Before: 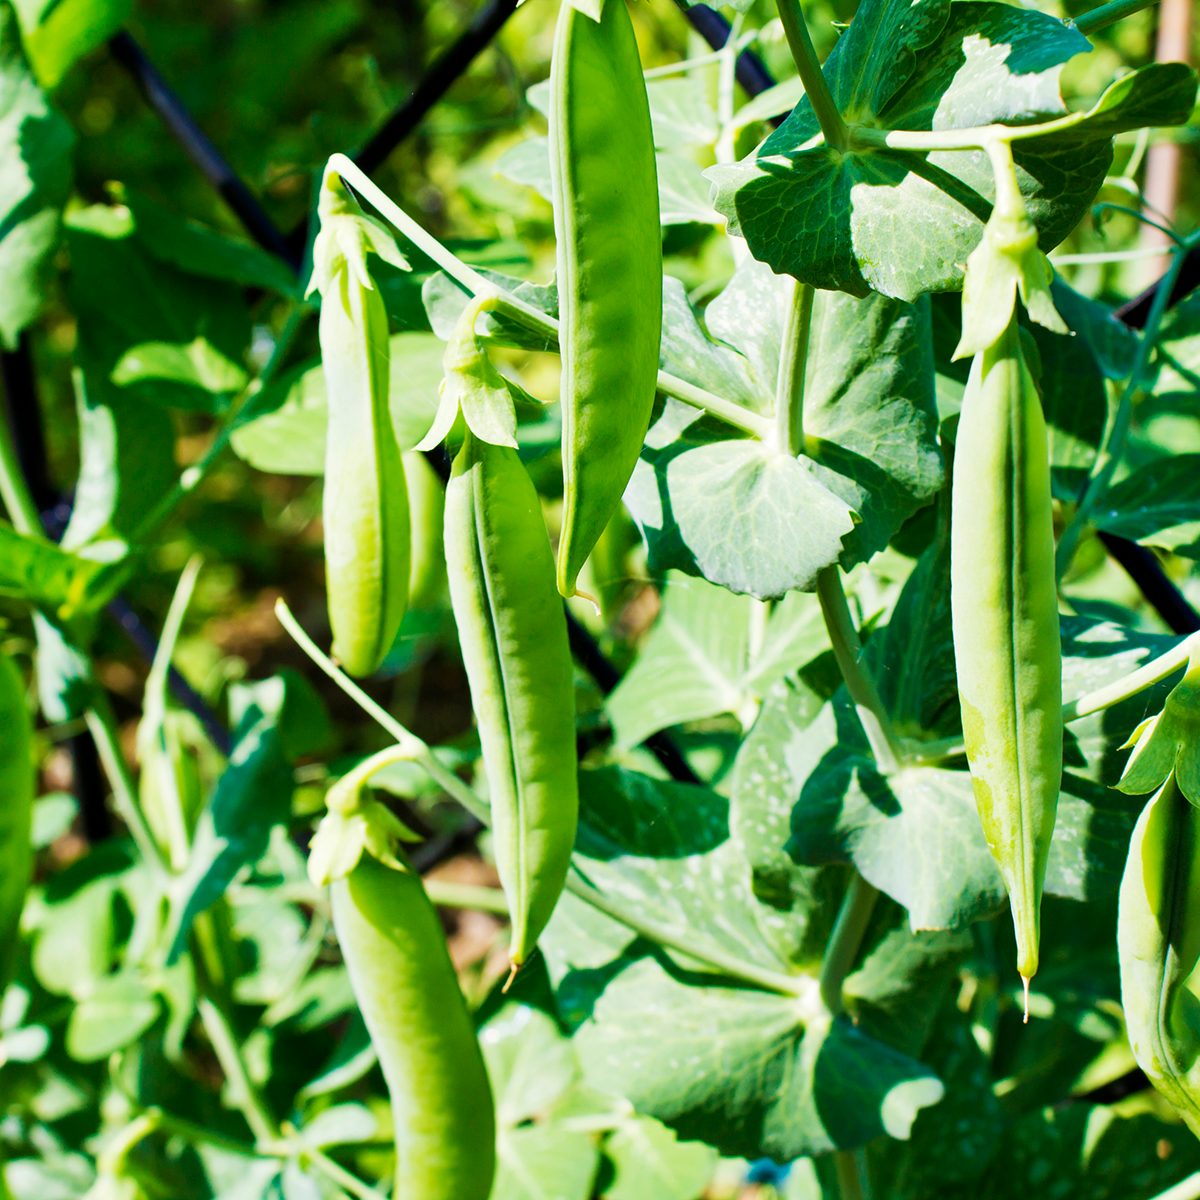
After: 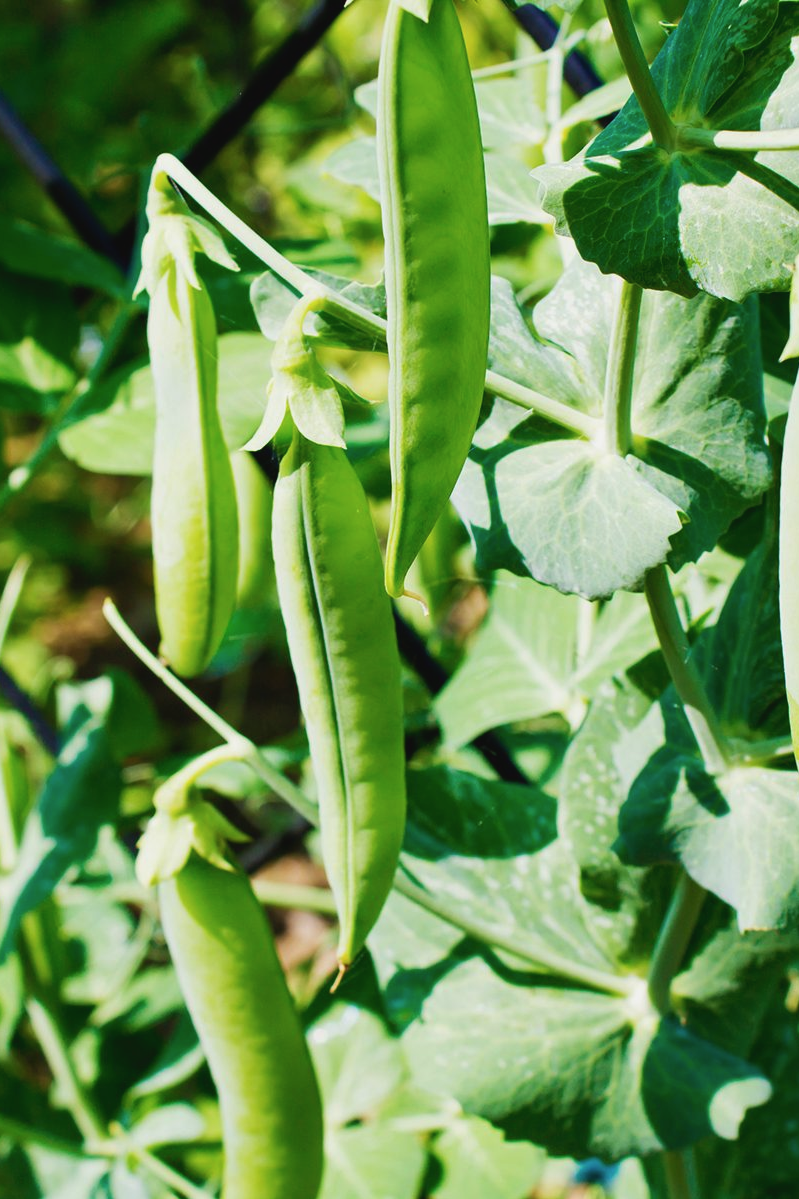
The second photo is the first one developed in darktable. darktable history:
exposure: compensate highlight preservation false
crop and rotate: left 14.394%, right 18.966%
contrast brightness saturation: contrast -0.088, brightness -0.032, saturation -0.106
